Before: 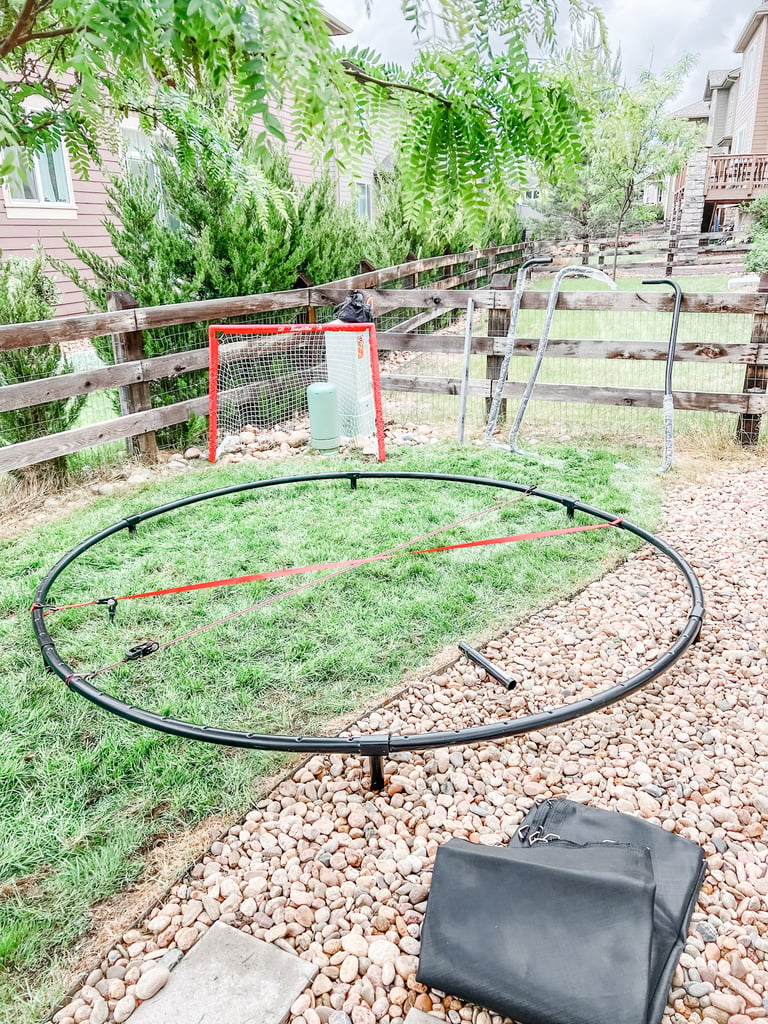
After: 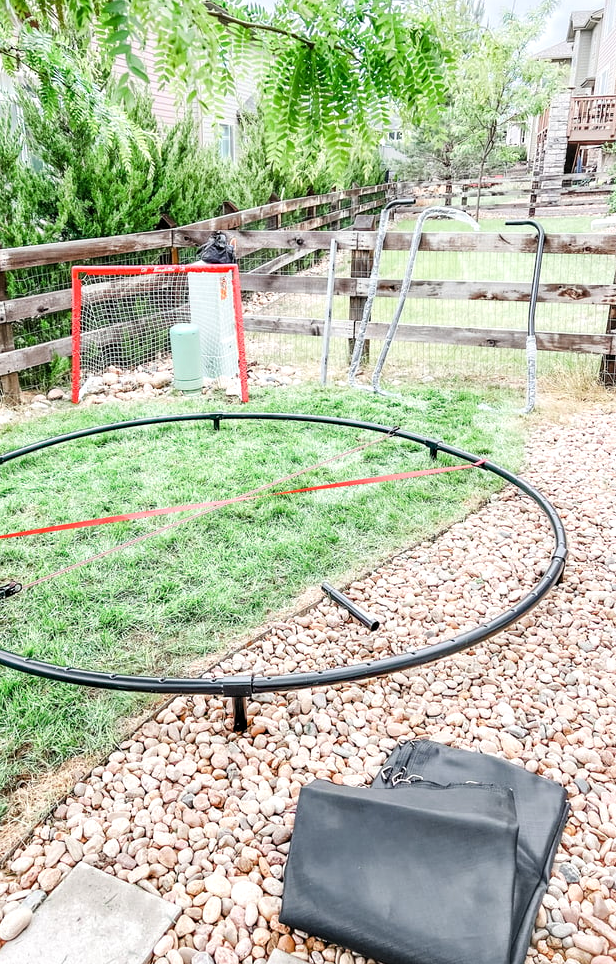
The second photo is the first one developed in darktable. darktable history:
crop and rotate: left 17.959%, top 5.771%, right 1.742%
levels: levels [0.016, 0.484, 0.953]
